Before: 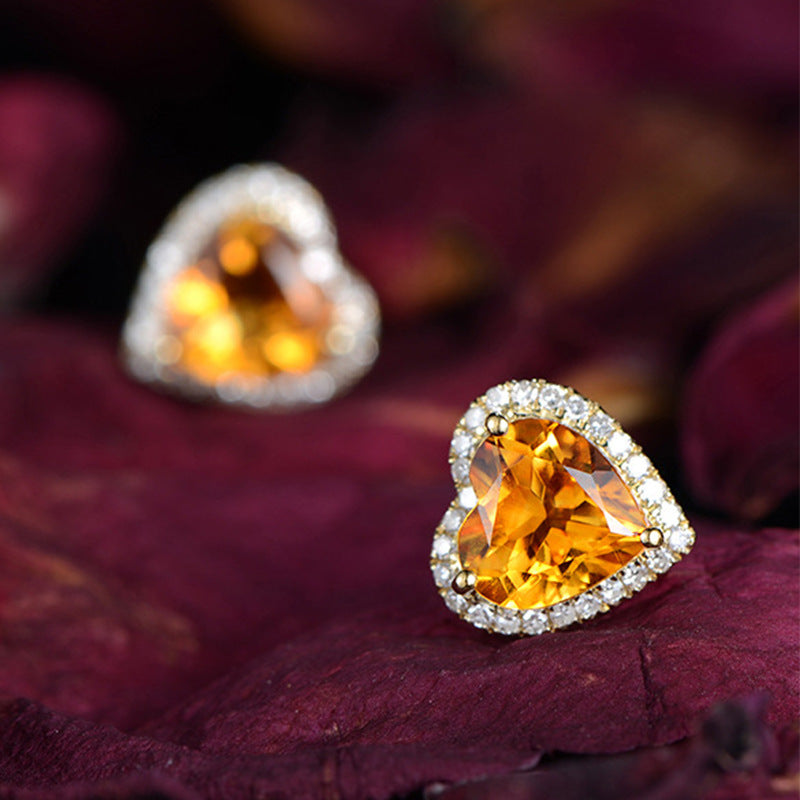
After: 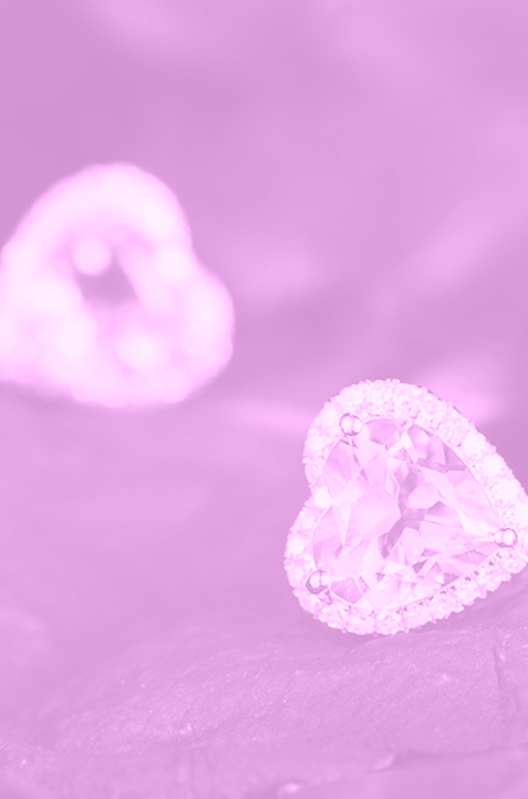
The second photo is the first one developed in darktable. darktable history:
contrast brightness saturation: contrast 0.1, brightness 0.02, saturation 0.02
crop and rotate: left 18.442%, right 15.508%
exposure: black level correction -0.002, exposure 0.54 EV, compensate highlight preservation false
colorize: hue 331.2°, saturation 75%, source mix 30.28%, lightness 70.52%, version 1
